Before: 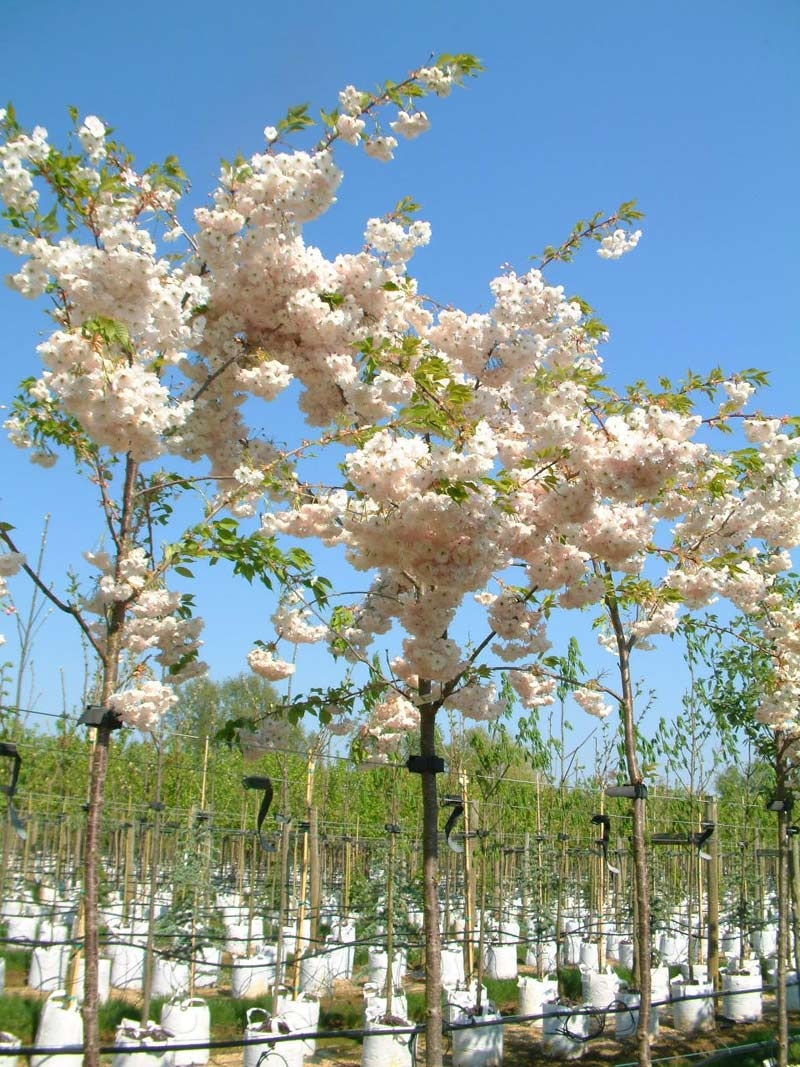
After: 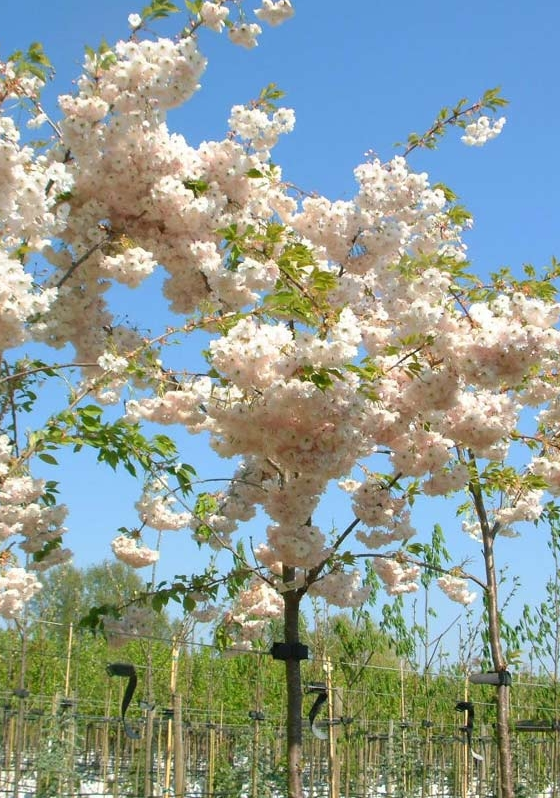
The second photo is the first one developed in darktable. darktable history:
crop and rotate: left 17.052%, top 10.67%, right 12.843%, bottom 14.491%
